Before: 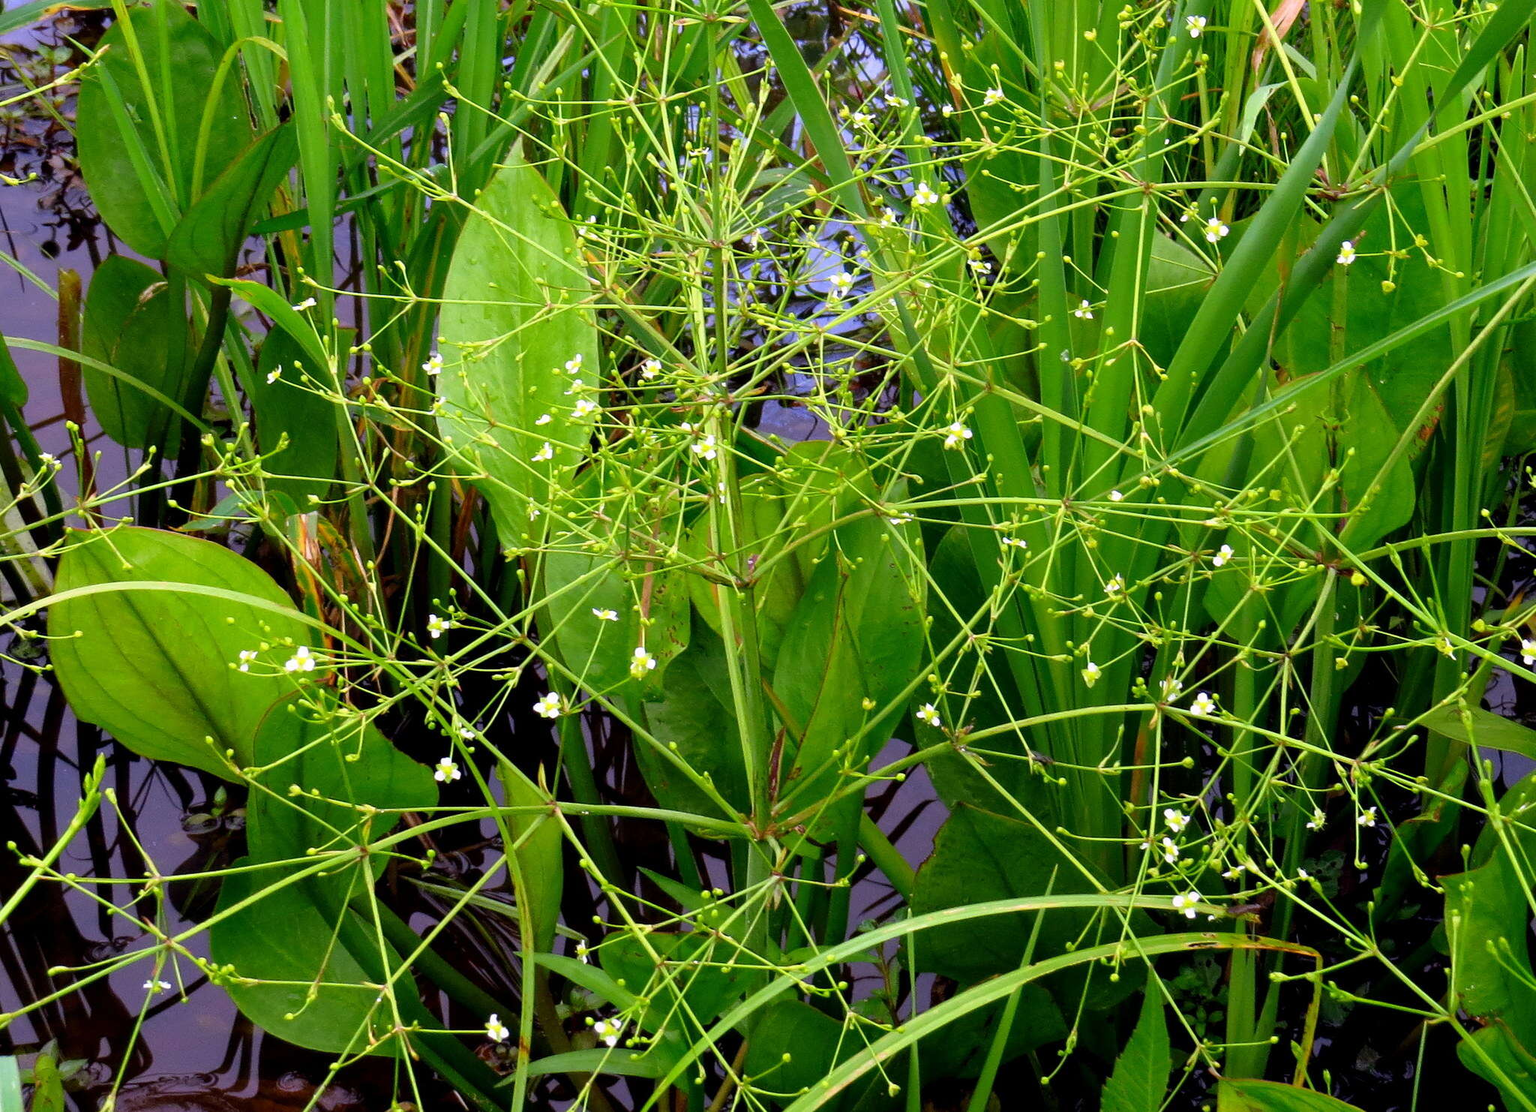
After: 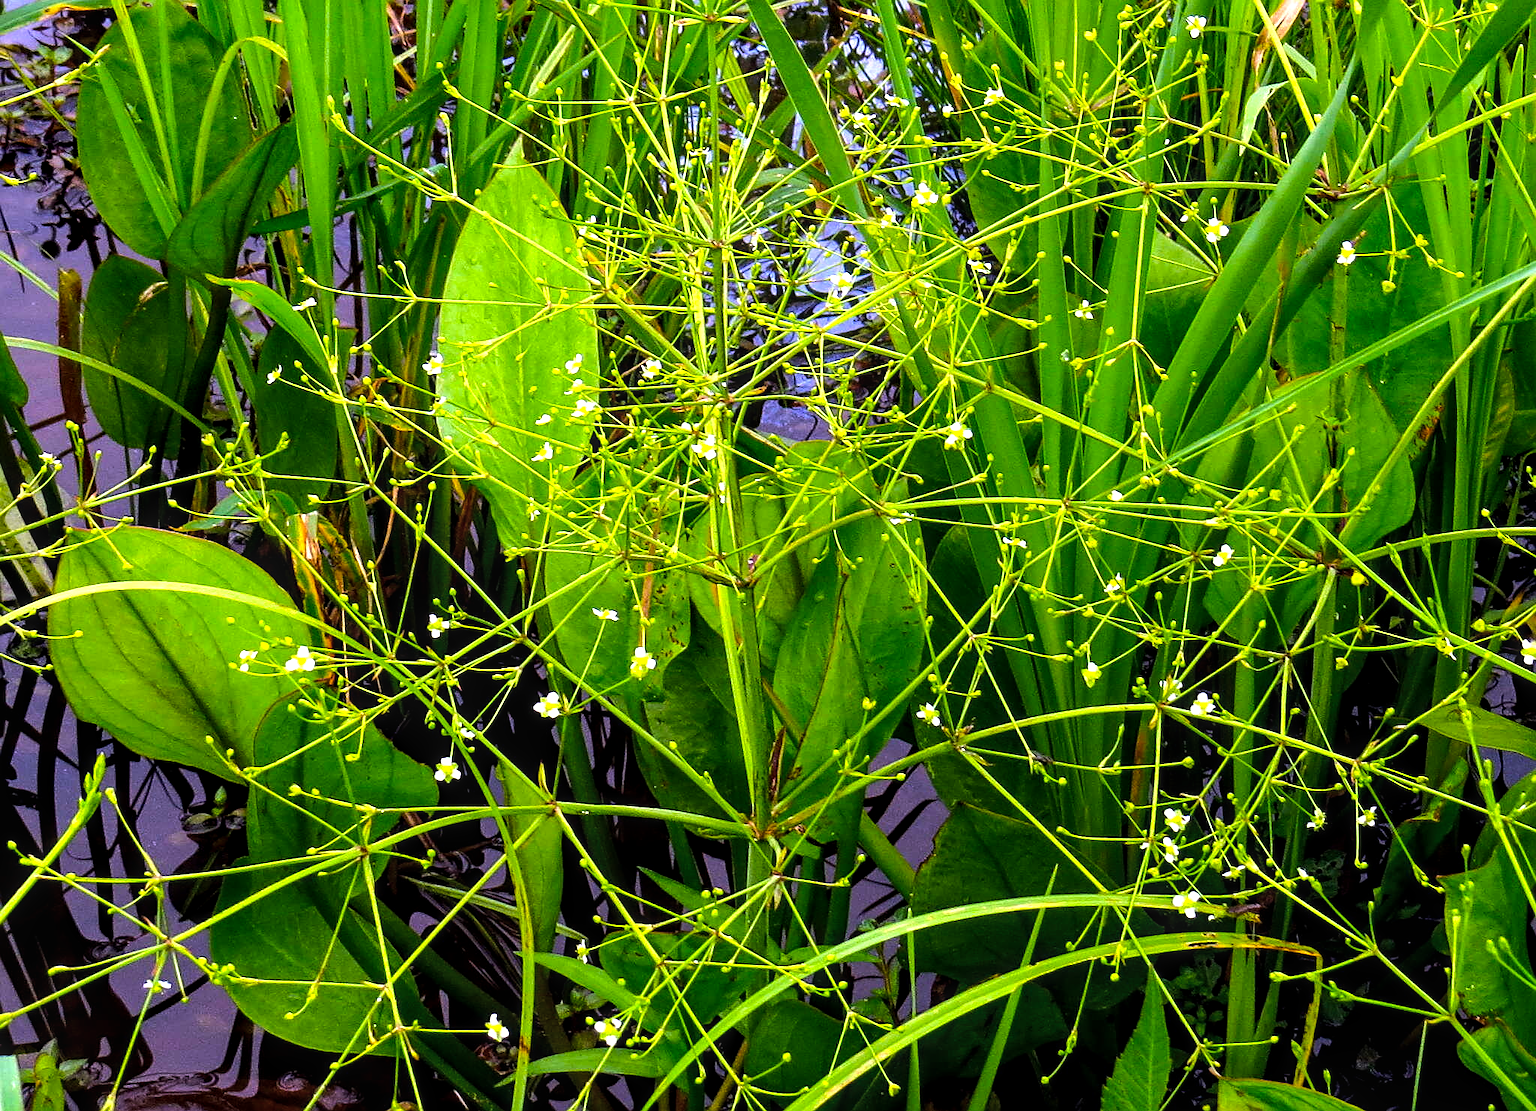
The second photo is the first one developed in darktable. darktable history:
tone equalizer: on, module defaults
exposure: black level correction 0.001, compensate highlight preservation false
local contrast: on, module defaults
sharpen: on, module defaults
color balance rgb: perceptual saturation grading › global saturation 0.328%, perceptual brilliance grading › highlights 18.451%, perceptual brilliance grading › mid-tones 31.569%, perceptual brilliance grading › shadows -30.831%, global vibrance 40.392%
